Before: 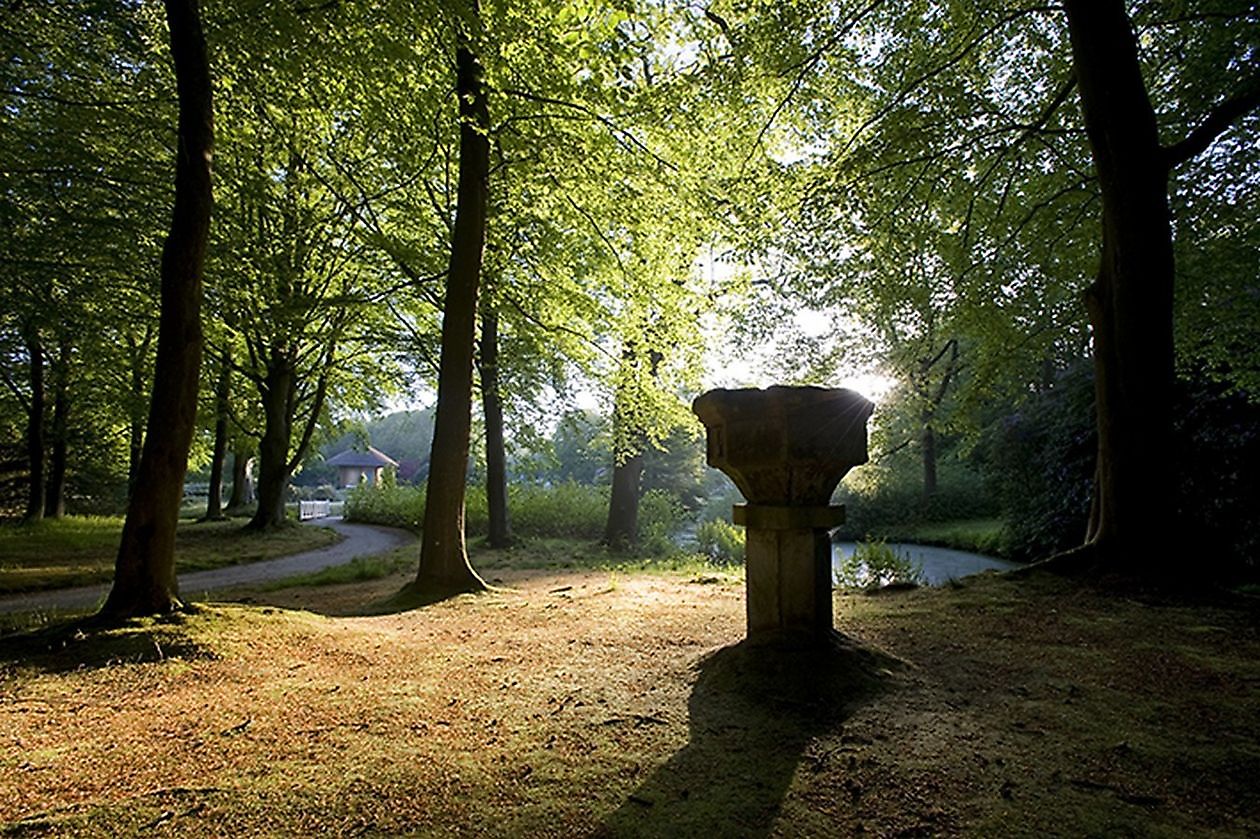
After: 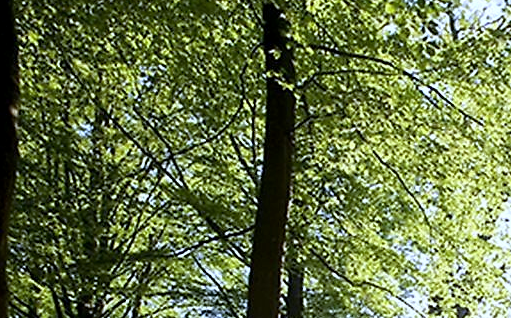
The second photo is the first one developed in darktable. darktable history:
crop: left 15.452%, top 5.459%, right 43.956%, bottom 56.62%
white balance: red 0.948, green 1.02, blue 1.176
exposure: black level correction 0.002, compensate highlight preservation false
